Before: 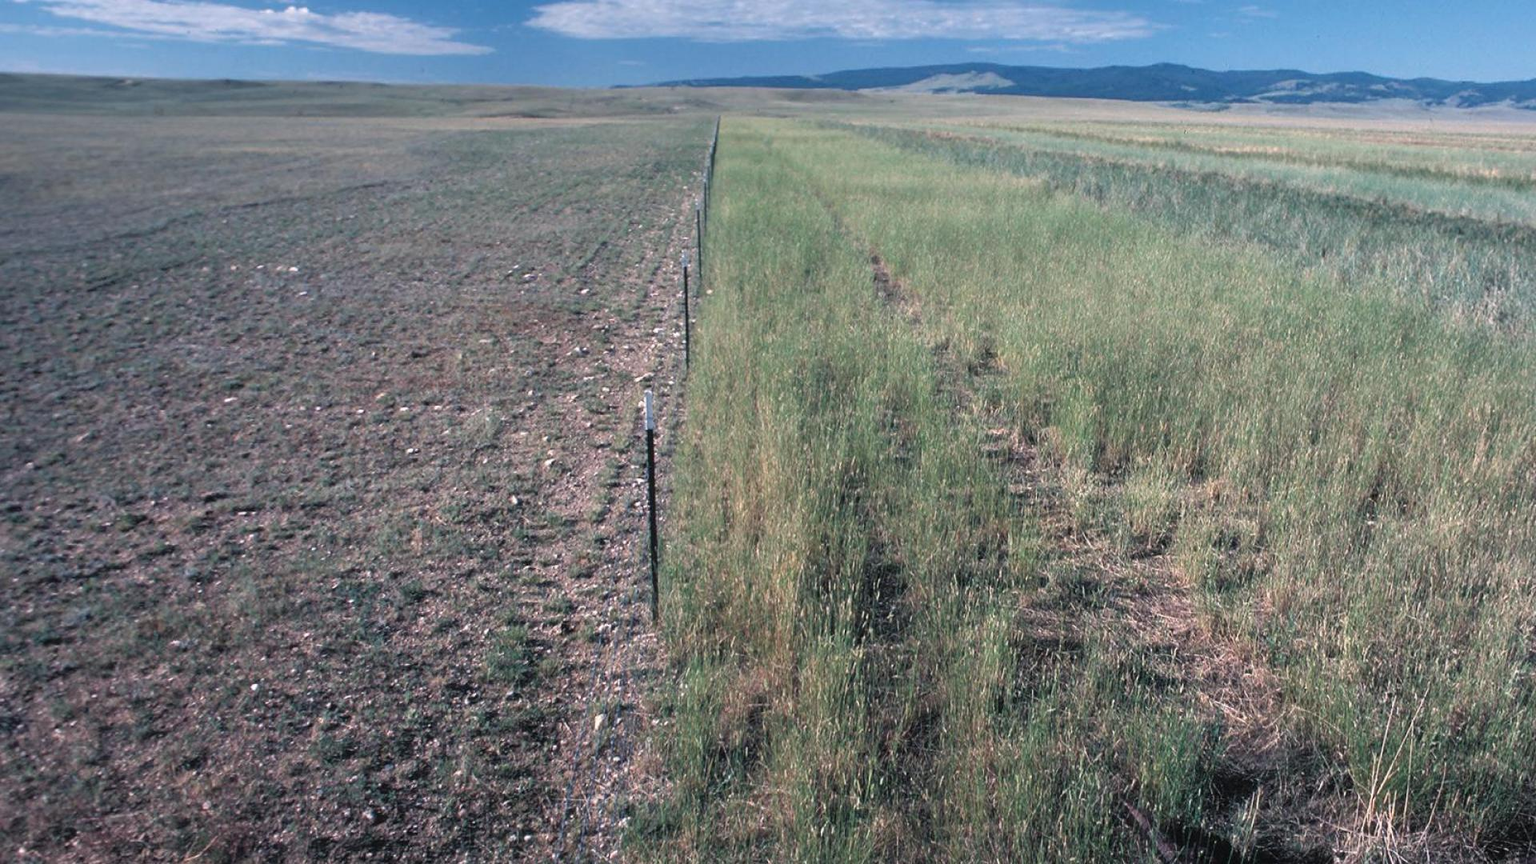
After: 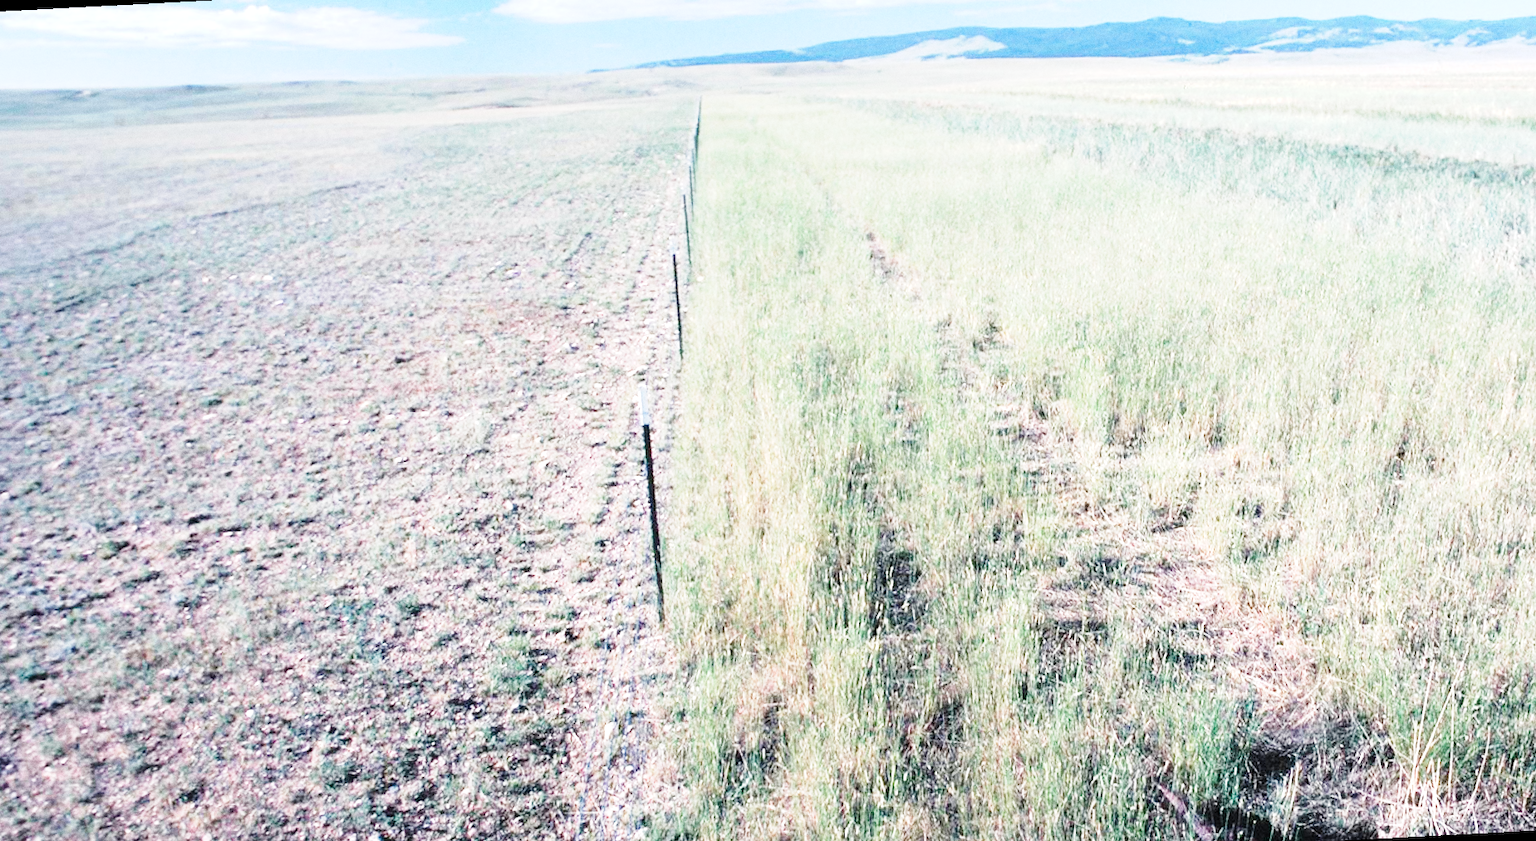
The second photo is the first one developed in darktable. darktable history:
levels: levels [0.018, 0.493, 1]
grain: on, module defaults
base curve: curves: ch0 [(0, 0) (0, 0.001) (0.001, 0.001) (0.004, 0.002) (0.007, 0.004) (0.015, 0.013) (0.033, 0.045) (0.052, 0.096) (0.075, 0.17) (0.099, 0.241) (0.163, 0.42) (0.219, 0.55) (0.259, 0.616) (0.327, 0.722) (0.365, 0.765) (0.522, 0.873) (0.547, 0.881) (0.689, 0.919) (0.826, 0.952) (1, 1)], preserve colors none
rotate and perspective: rotation -3°, crop left 0.031, crop right 0.968, crop top 0.07, crop bottom 0.93
exposure: black level correction 0, exposure 0.9 EV, compensate highlight preservation false
